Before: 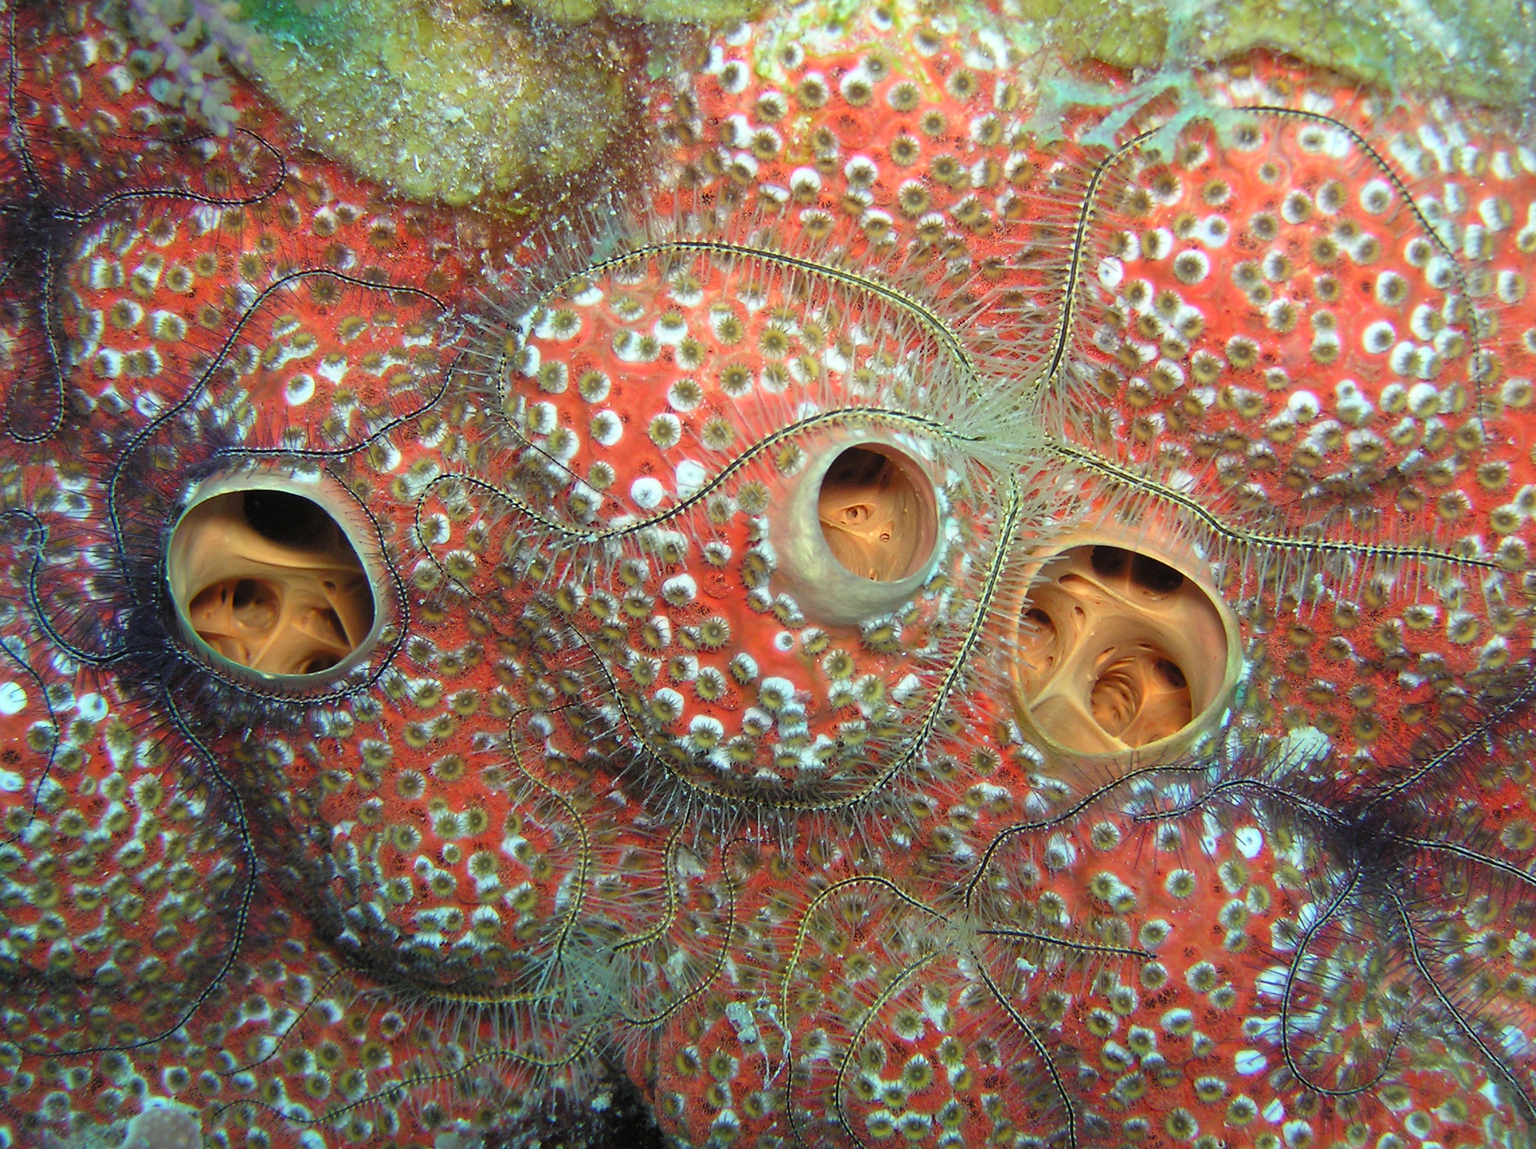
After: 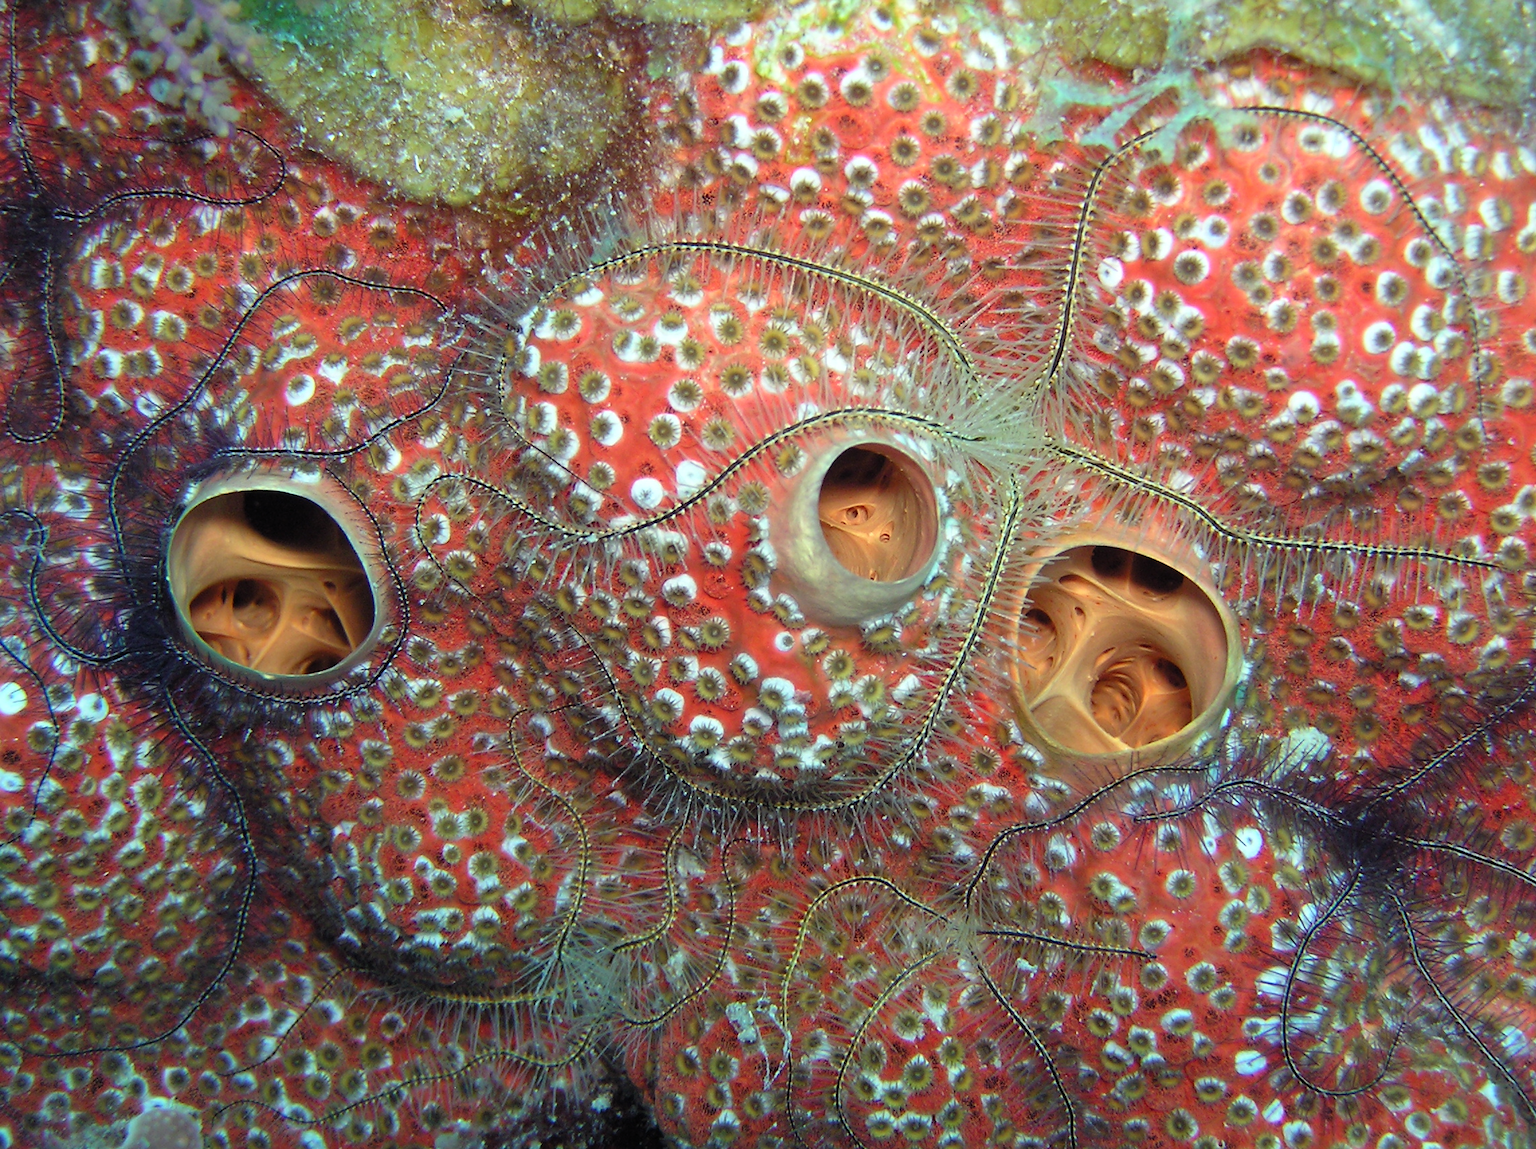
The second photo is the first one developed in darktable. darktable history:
color balance: gamma [0.9, 0.988, 0.975, 1.025], gain [1.05, 1, 1, 1]
contrast brightness saturation: saturation -0.05
